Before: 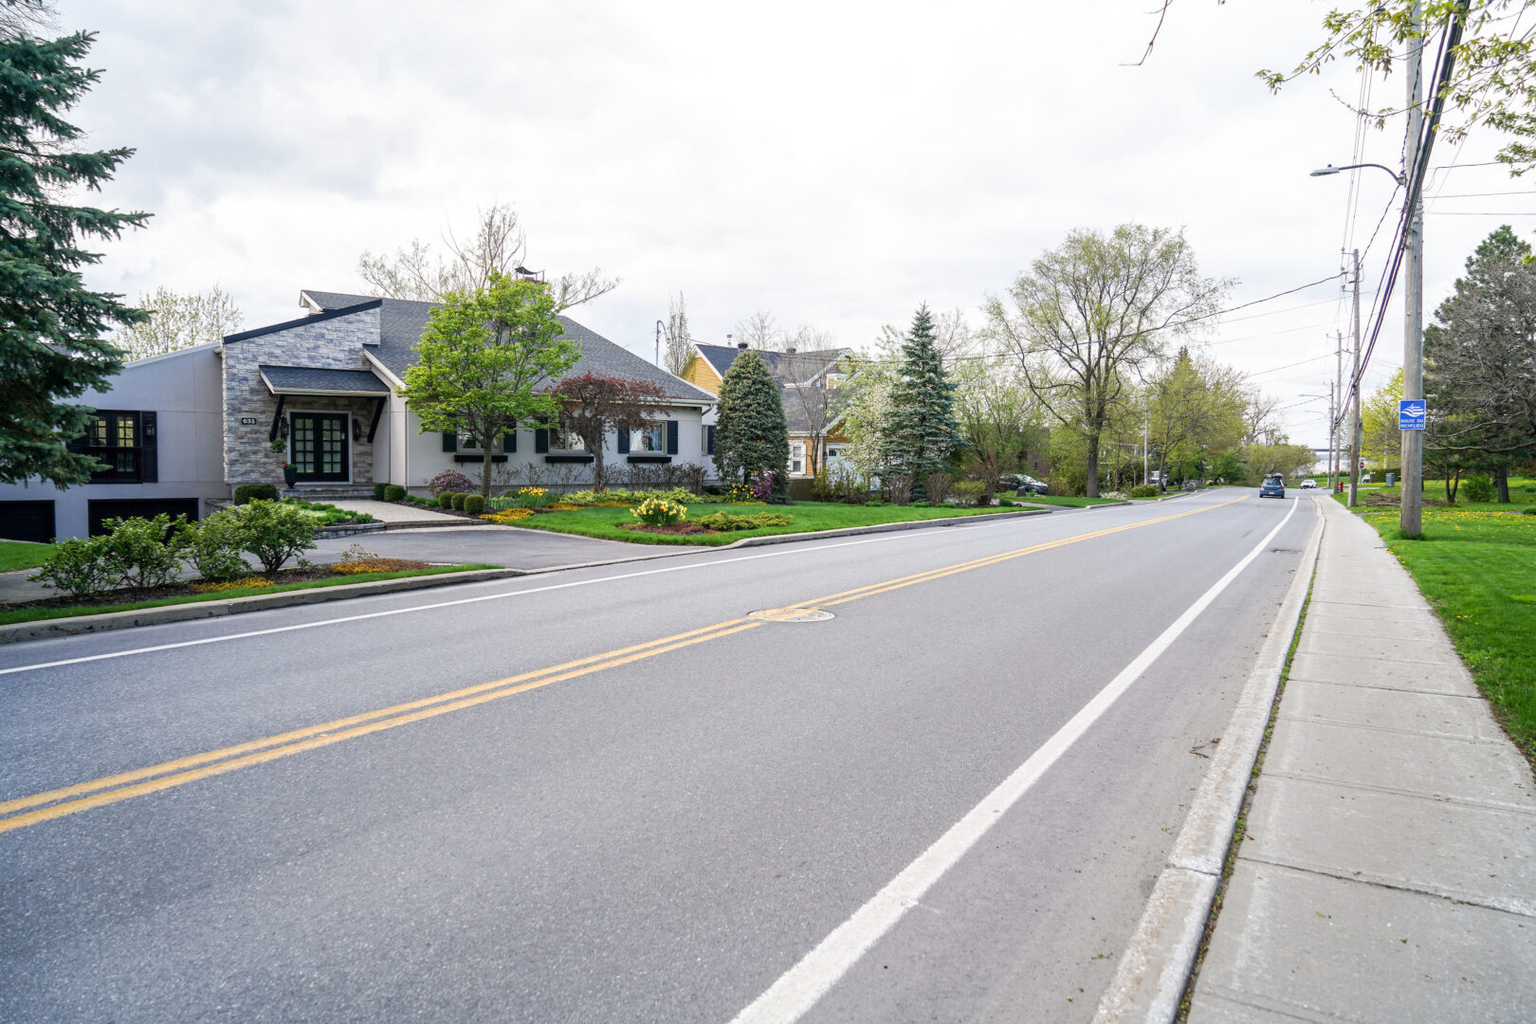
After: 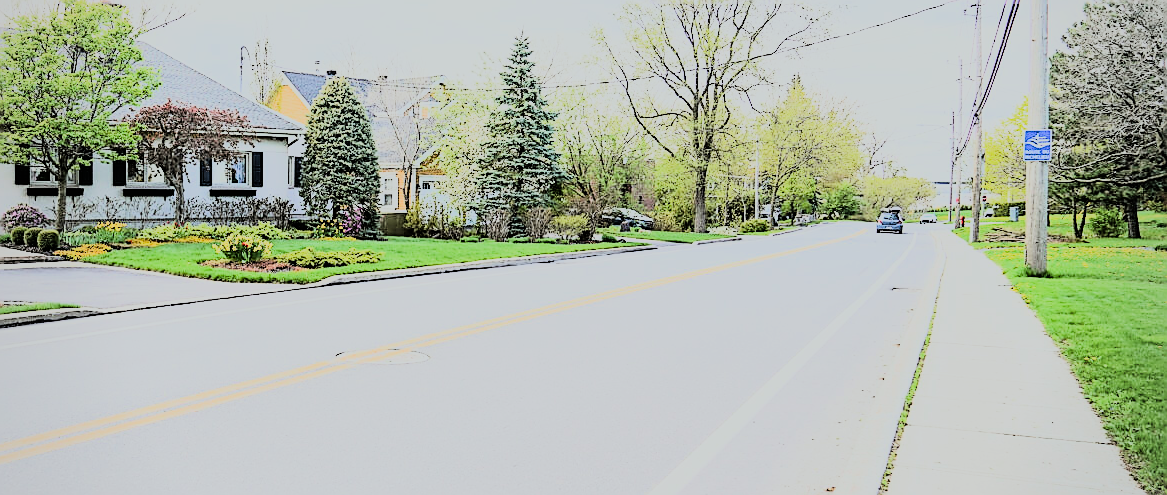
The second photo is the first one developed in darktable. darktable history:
rgb curve: curves: ch0 [(0, 0) (0.21, 0.15) (0.24, 0.21) (0.5, 0.75) (0.75, 0.96) (0.89, 0.99) (1, 1)]; ch1 [(0, 0.02) (0.21, 0.13) (0.25, 0.2) (0.5, 0.67) (0.75, 0.9) (0.89, 0.97) (1, 1)]; ch2 [(0, 0.02) (0.21, 0.13) (0.25, 0.2) (0.5, 0.67) (0.75, 0.9) (0.89, 0.97) (1, 1)], compensate middle gray true
exposure: black level correction 0, exposure 0.5 EV, compensate highlight preservation false
tone equalizer: on, module defaults
crop and rotate: left 27.938%, top 27.046%, bottom 27.046%
color balance: lift [1.004, 1.002, 1.002, 0.998], gamma [1, 1.007, 1.002, 0.993], gain [1, 0.977, 1.013, 1.023], contrast -3.64%
sharpen: radius 1.4, amount 1.25, threshold 0.7
filmic rgb: black relative exposure -7.32 EV, white relative exposure 5.09 EV, hardness 3.2
vignetting: brightness -0.167
